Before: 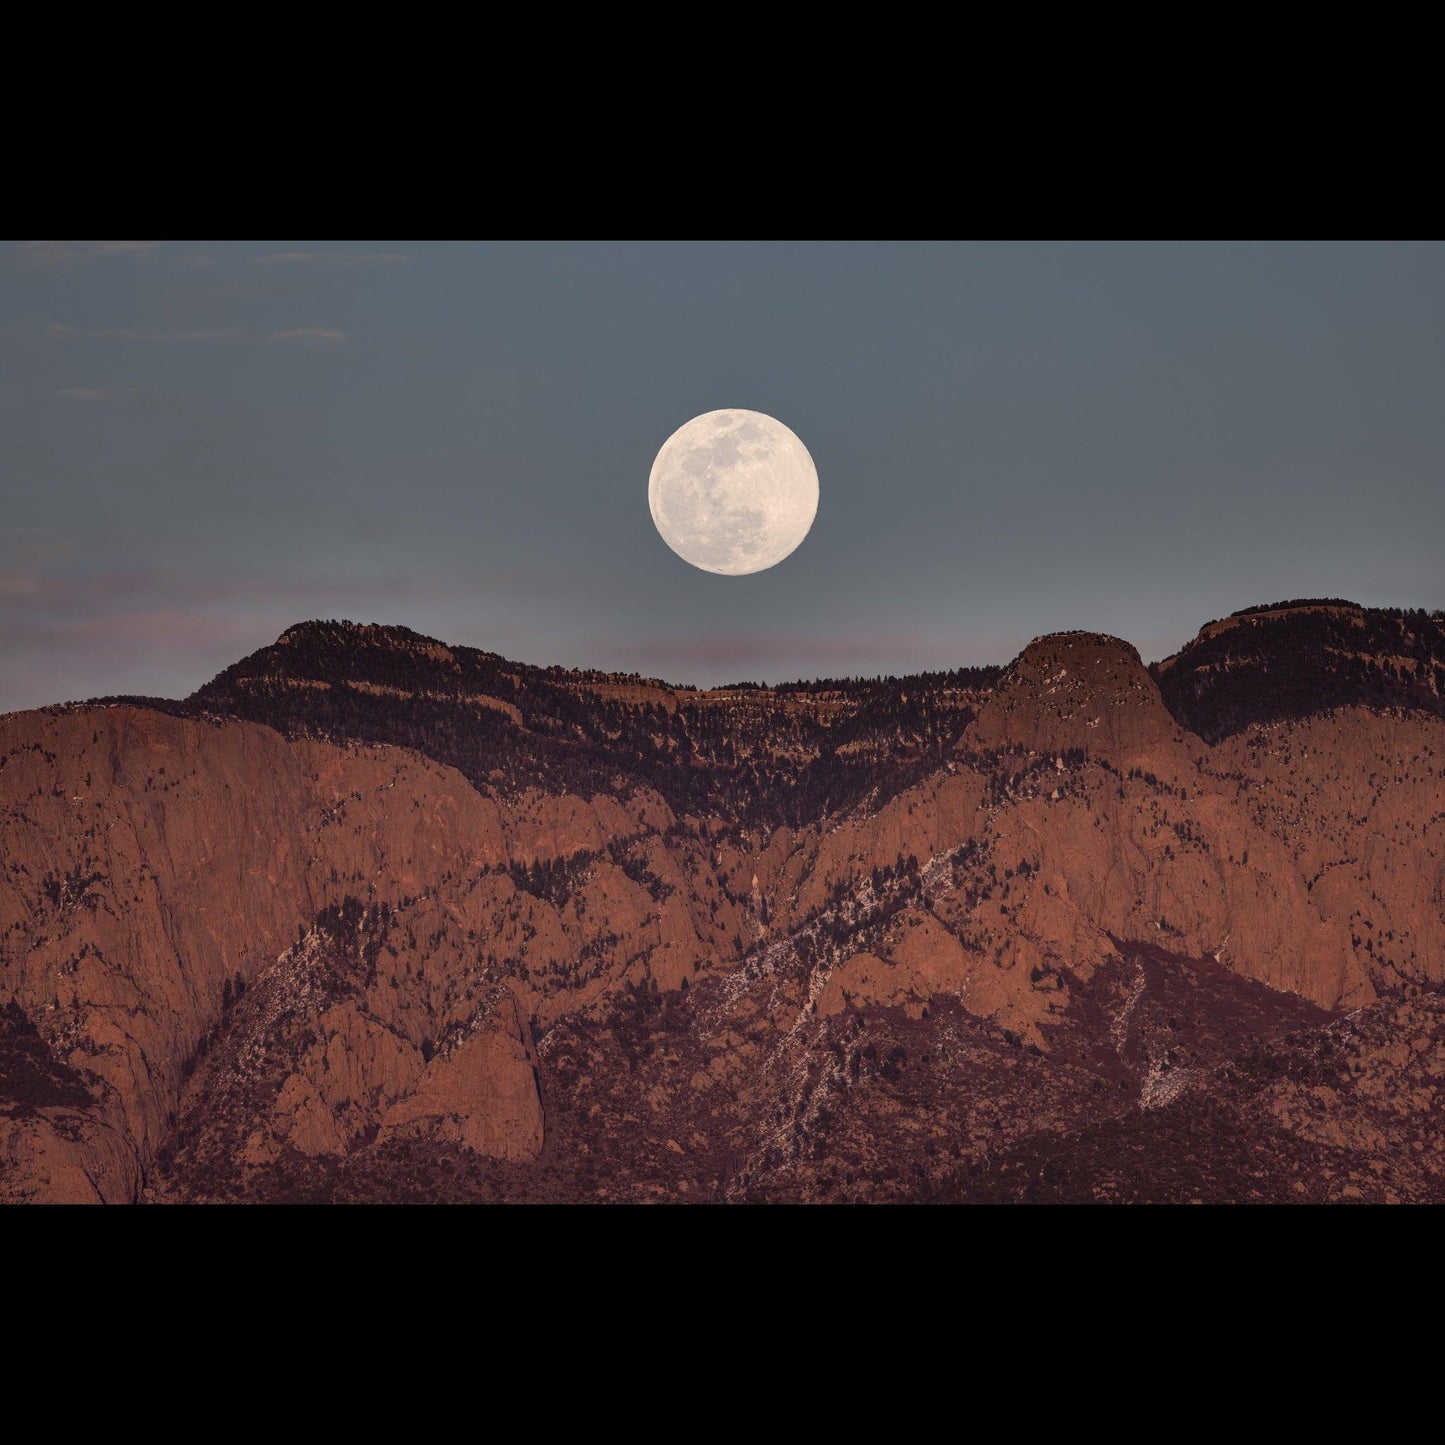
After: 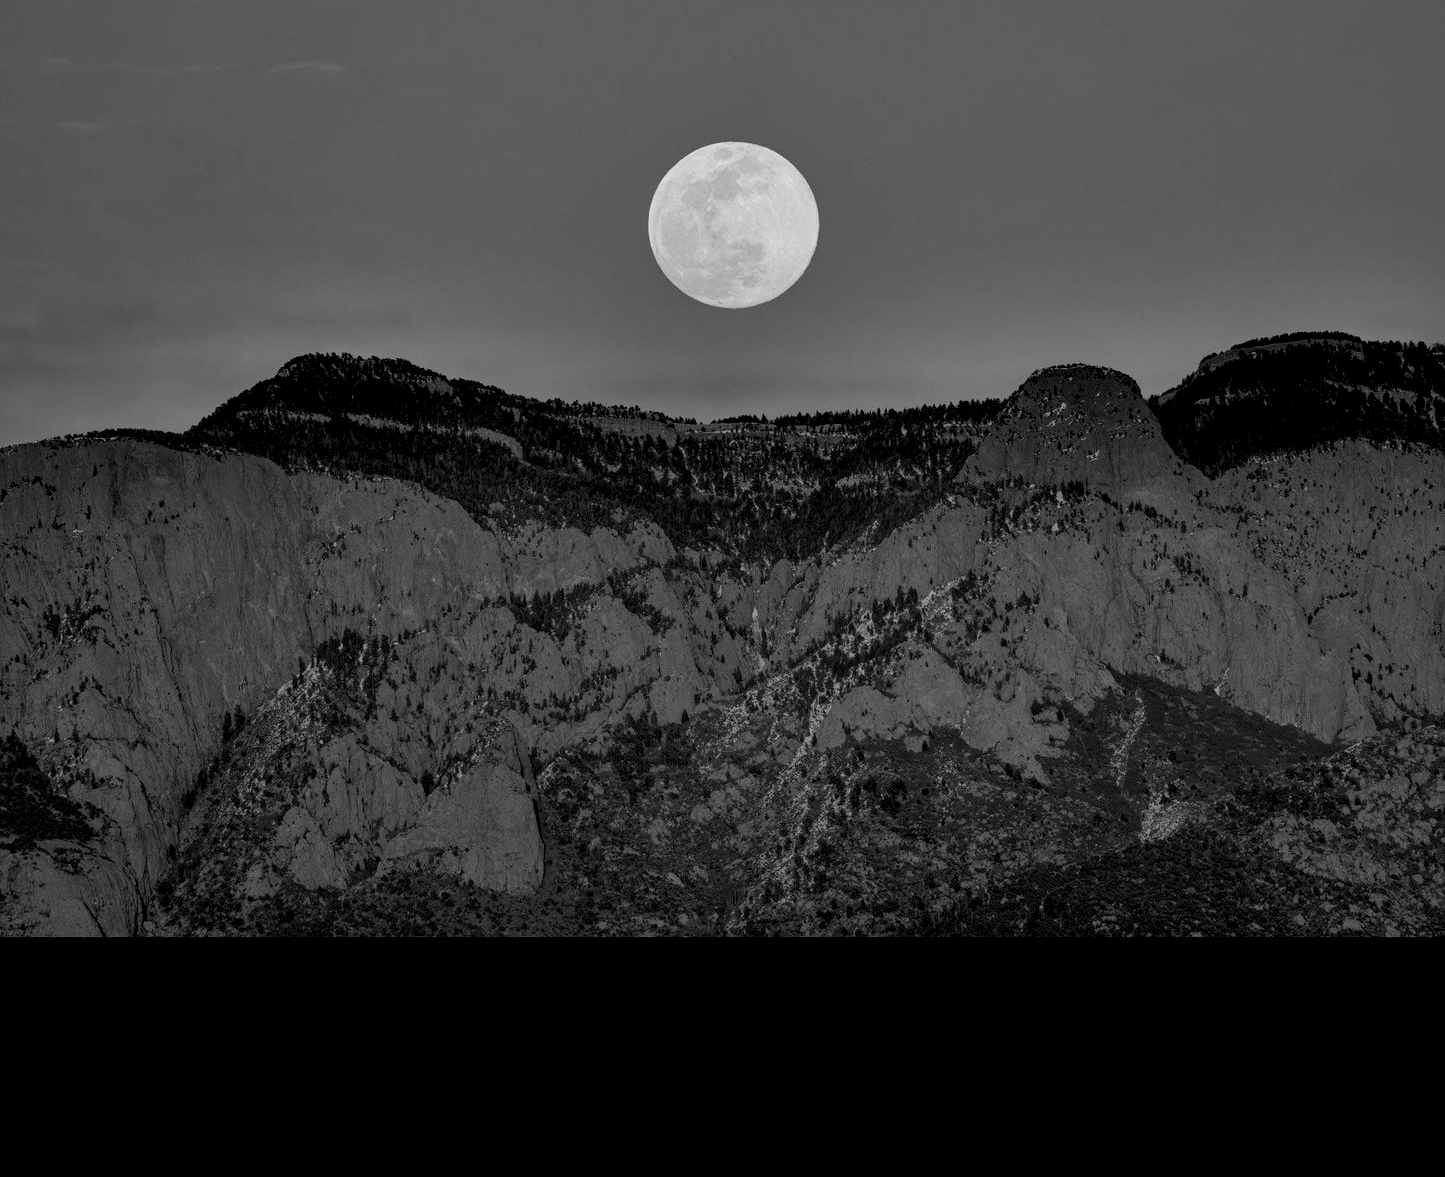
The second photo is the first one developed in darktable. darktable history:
monochrome: a 14.95, b -89.96
exposure: black level correction 0.011, compensate highlight preservation false
local contrast: mode bilateral grid, contrast 20, coarseness 50, detail 120%, midtone range 0.2
white balance: red 0.978, blue 0.999
color balance rgb: perceptual saturation grading › global saturation 20%, global vibrance 20%
color balance: lift [1, 0.998, 1.001, 1.002], gamma [1, 1.02, 1, 0.98], gain [1, 1.02, 1.003, 0.98]
crop and rotate: top 18.507%
